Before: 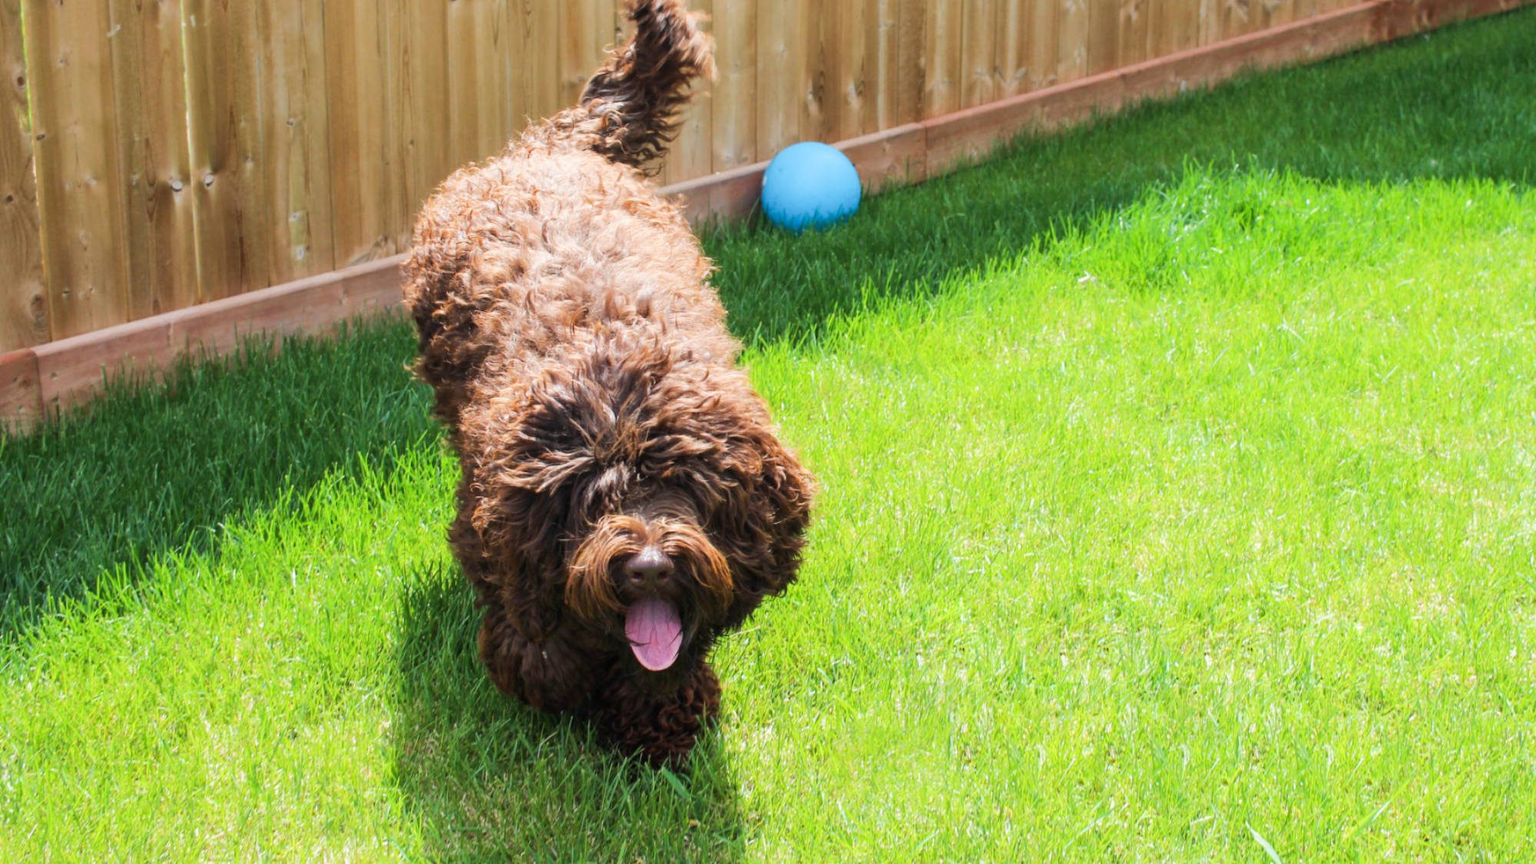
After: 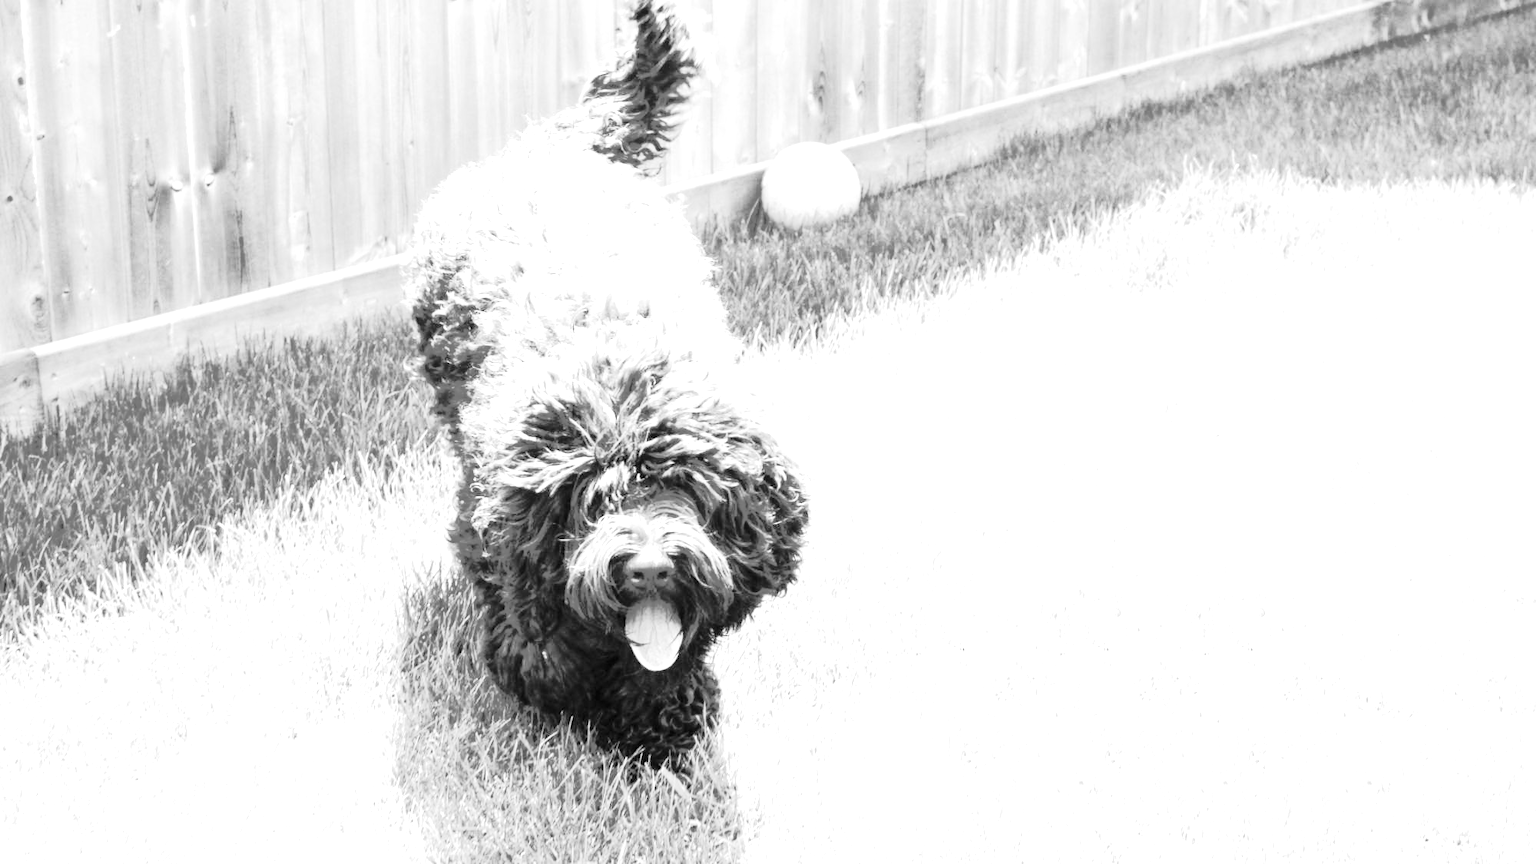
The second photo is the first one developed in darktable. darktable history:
white balance: red 1.042, blue 1.17
monochrome: size 3.1
tone curve: curves: ch0 [(0, 0) (0.081, 0.033) (0.192, 0.124) (0.283, 0.238) (0.407, 0.476) (0.495, 0.521) (0.661, 0.756) (0.788, 0.87) (1, 0.951)]; ch1 [(0, 0) (0.161, 0.092) (0.35, 0.33) (0.392, 0.392) (0.427, 0.426) (0.479, 0.472) (0.505, 0.497) (0.521, 0.524) (0.567, 0.56) (0.583, 0.592) (0.625, 0.627) (0.678, 0.733) (1, 1)]; ch2 [(0, 0) (0.346, 0.362) (0.404, 0.427) (0.502, 0.499) (0.531, 0.523) (0.544, 0.561) (0.58, 0.59) (0.629, 0.642) (0.717, 0.678) (1, 1)], color space Lab, independent channels, preserve colors none
exposure: black level correction 0, exposure 1.9 EV, compensate highlight preservation false
